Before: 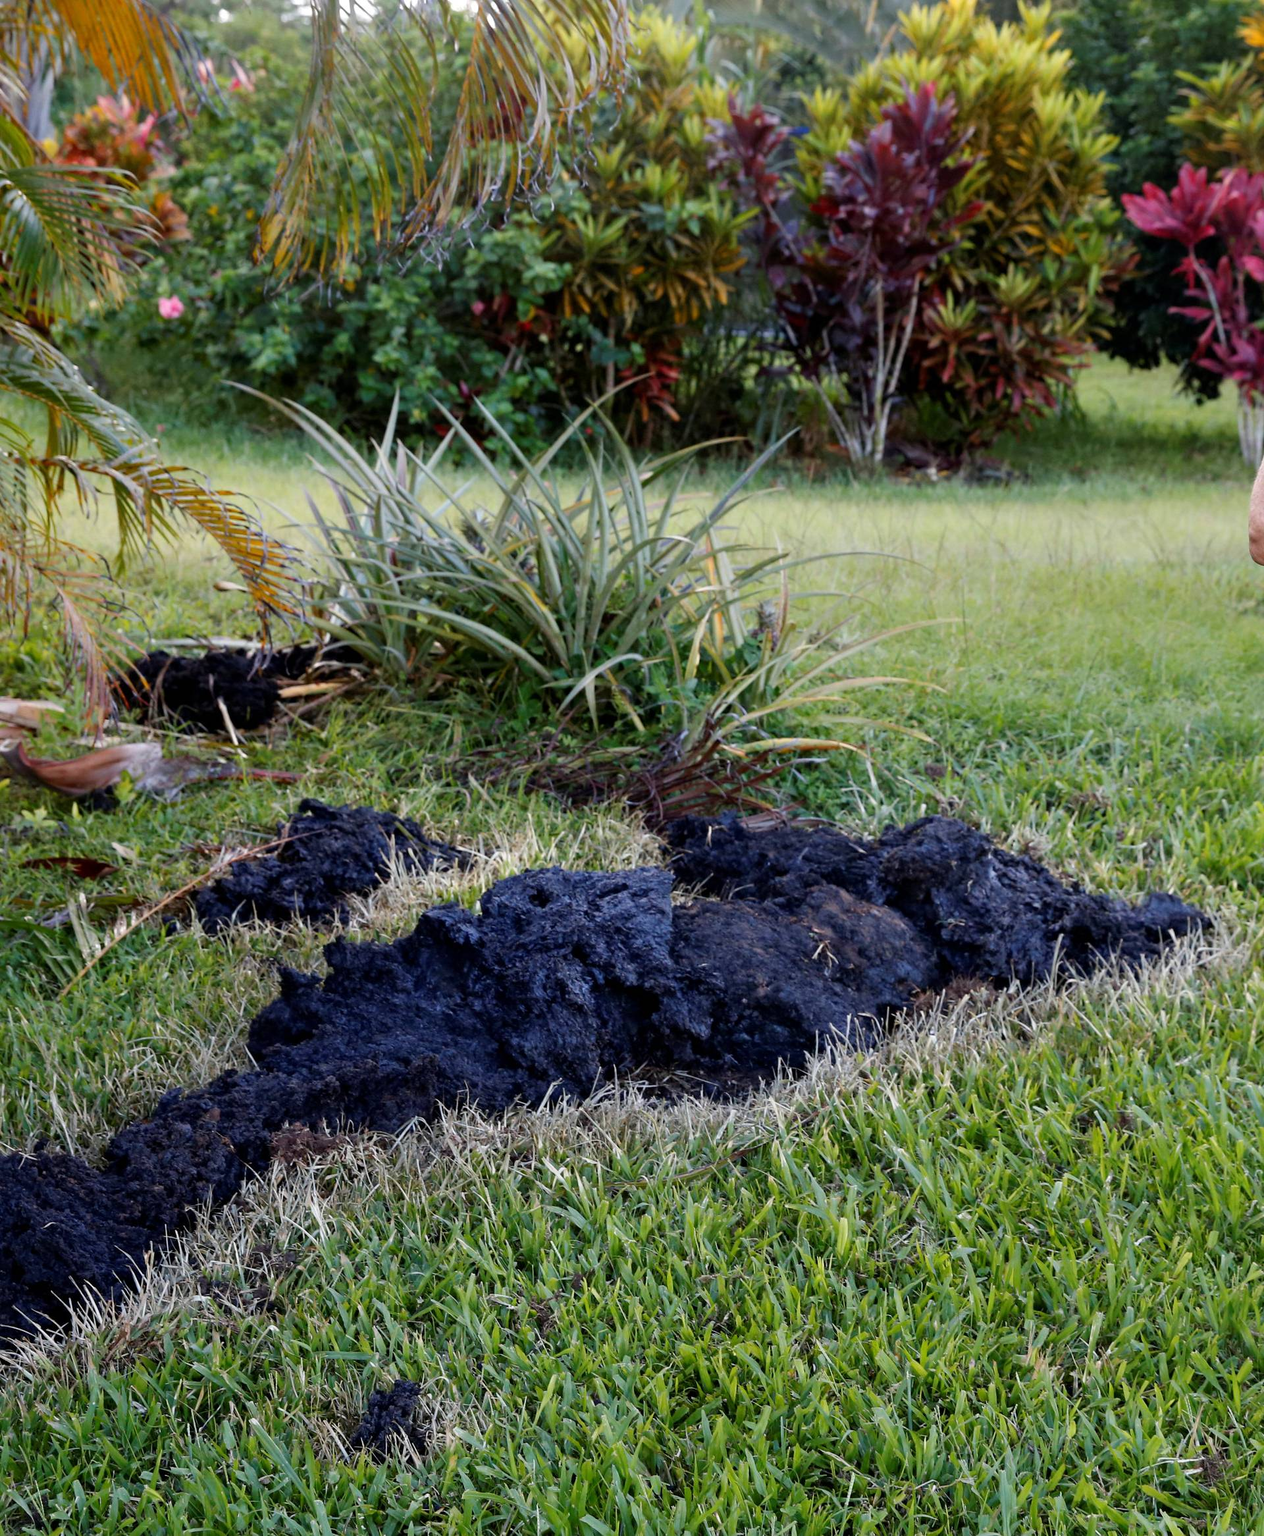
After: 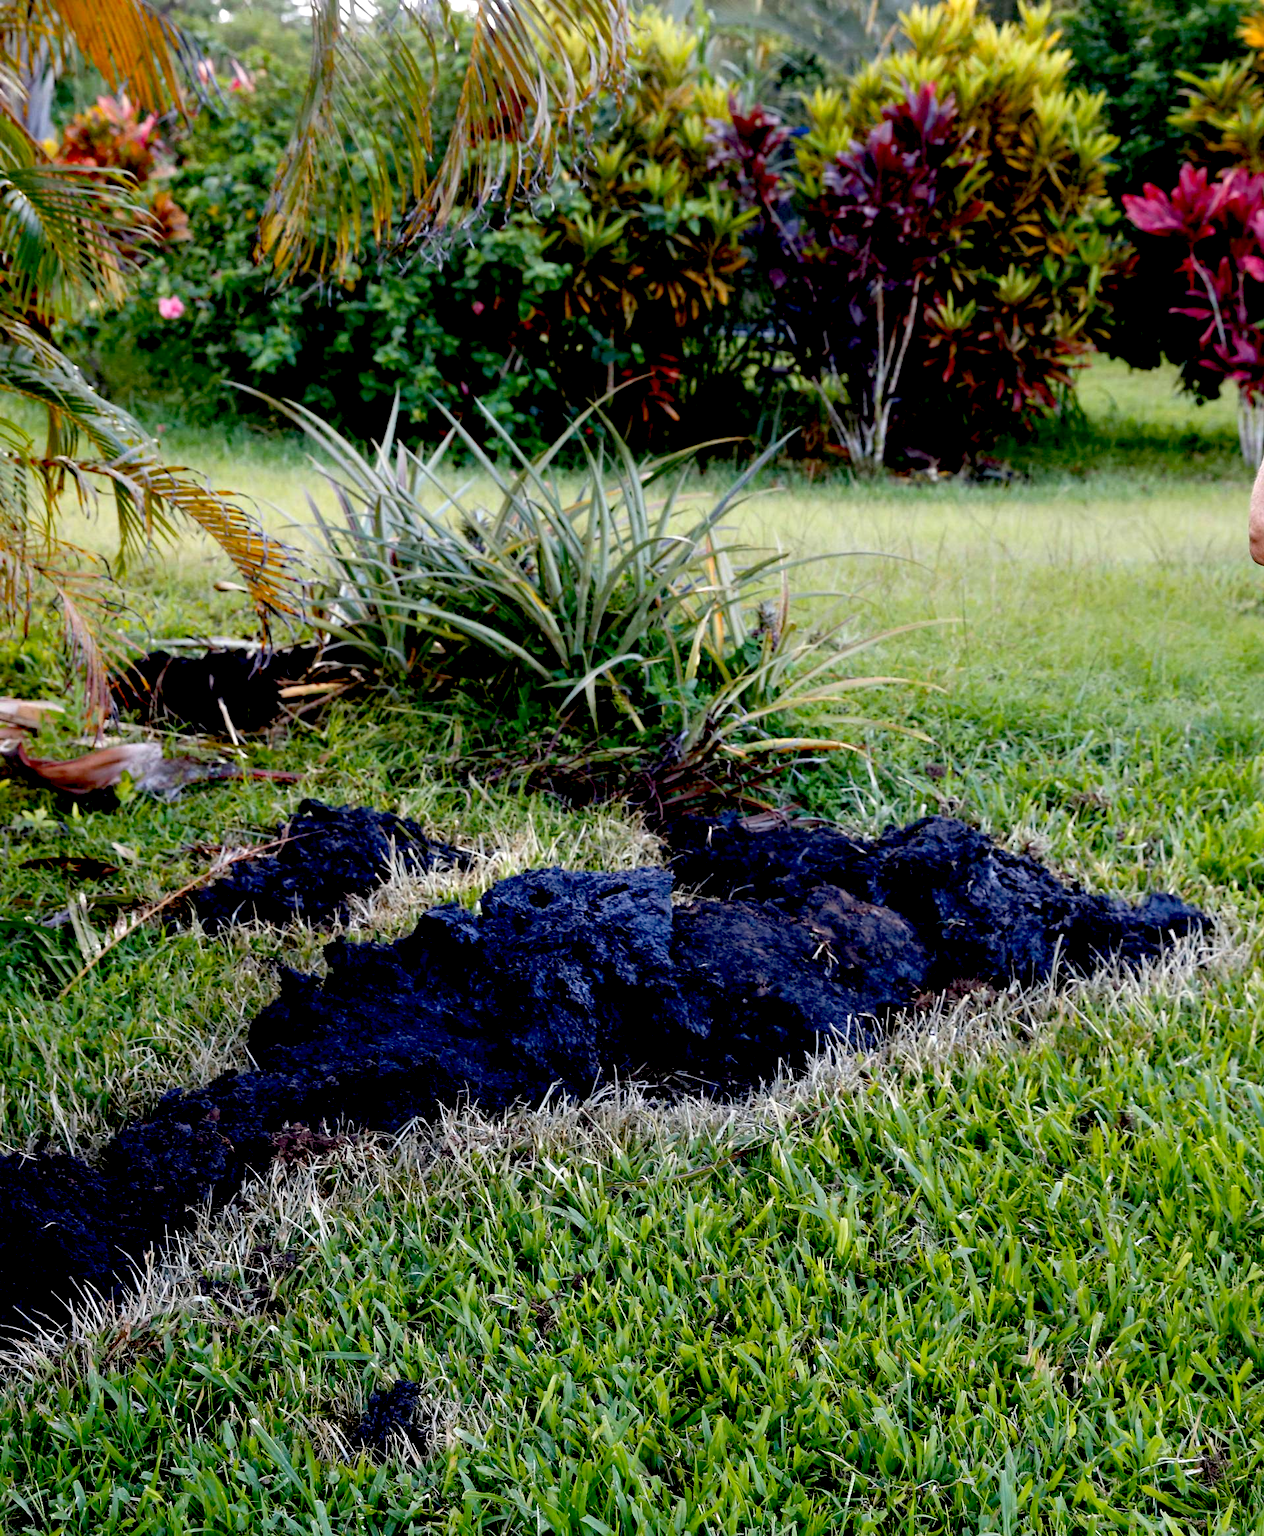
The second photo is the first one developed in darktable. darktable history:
exposure: black level correction 0.031, exposure 0.307 EV, compensate exposure bias true, compensate highlight preservation false
